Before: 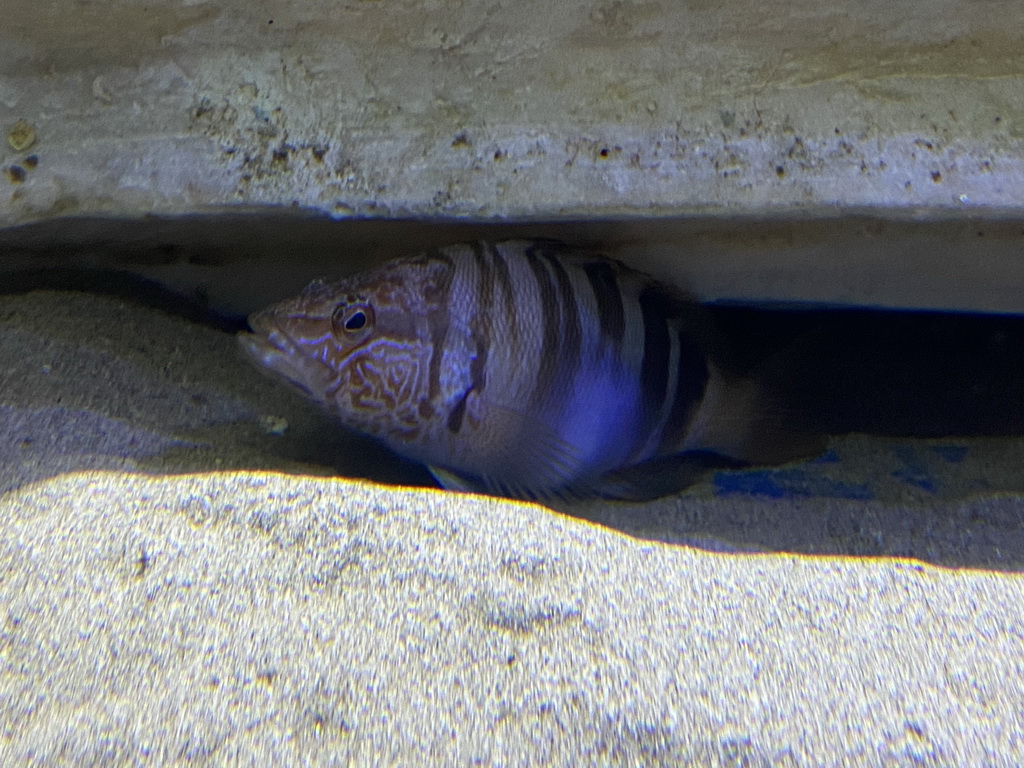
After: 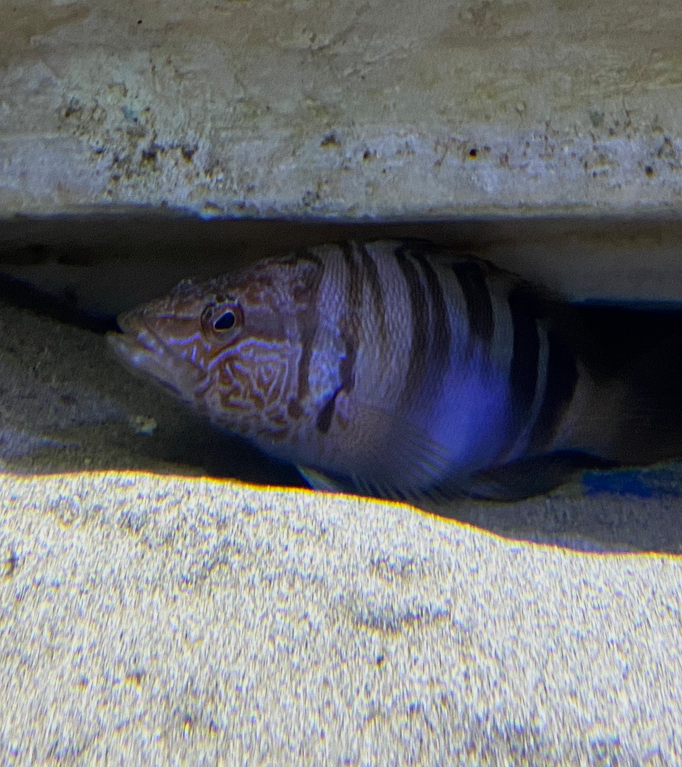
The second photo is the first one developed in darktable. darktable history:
filmic rgb: black relative exposure -11.34 EV, white relative exposure 3.22 EV, hardness 6.82
crop and rotate: left 12.802%, right 20.515%
